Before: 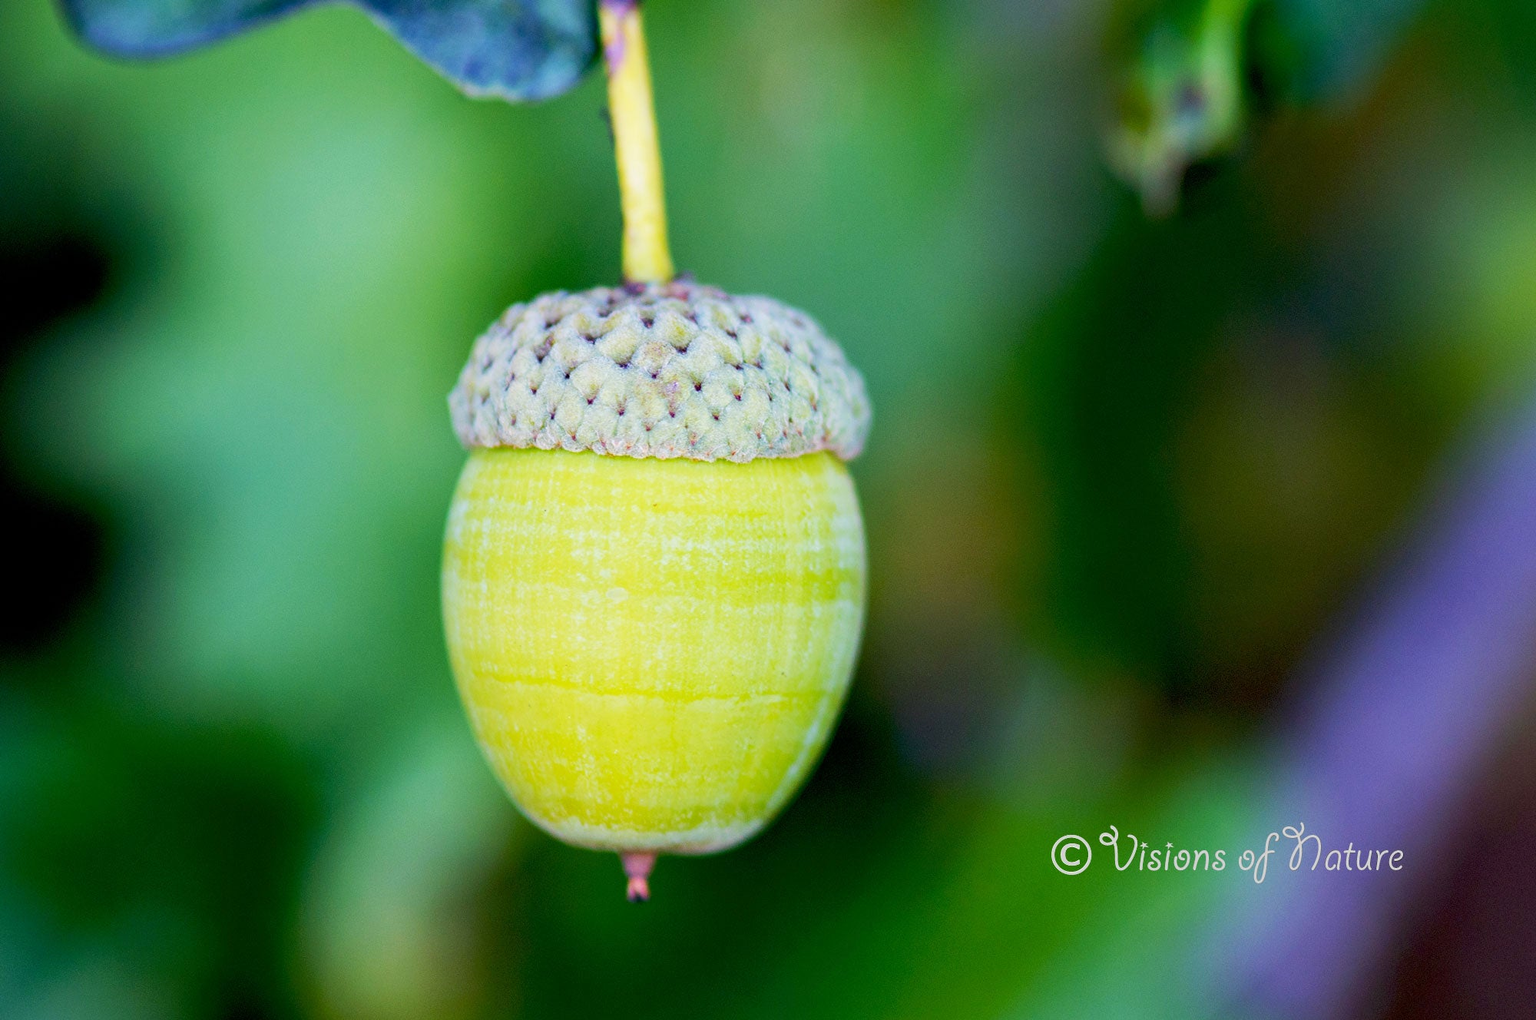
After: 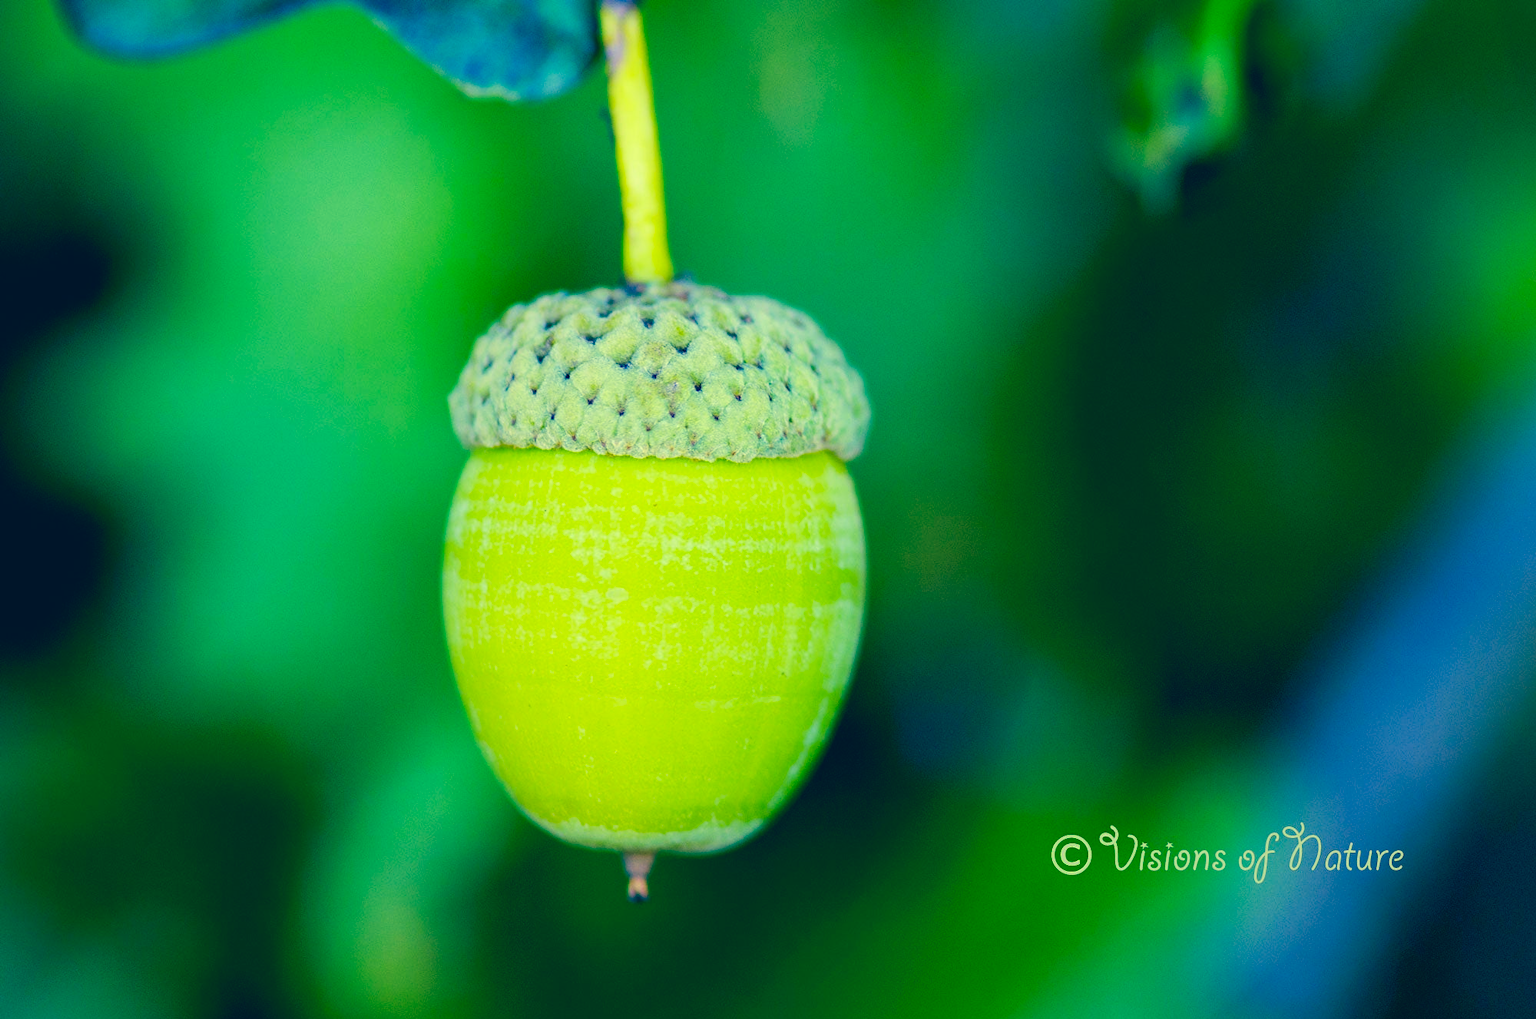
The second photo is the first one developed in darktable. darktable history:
color correction: highlights a* -15.48, highlights b* 39.85, shadows a* -39.64, shadows b* -26.43
